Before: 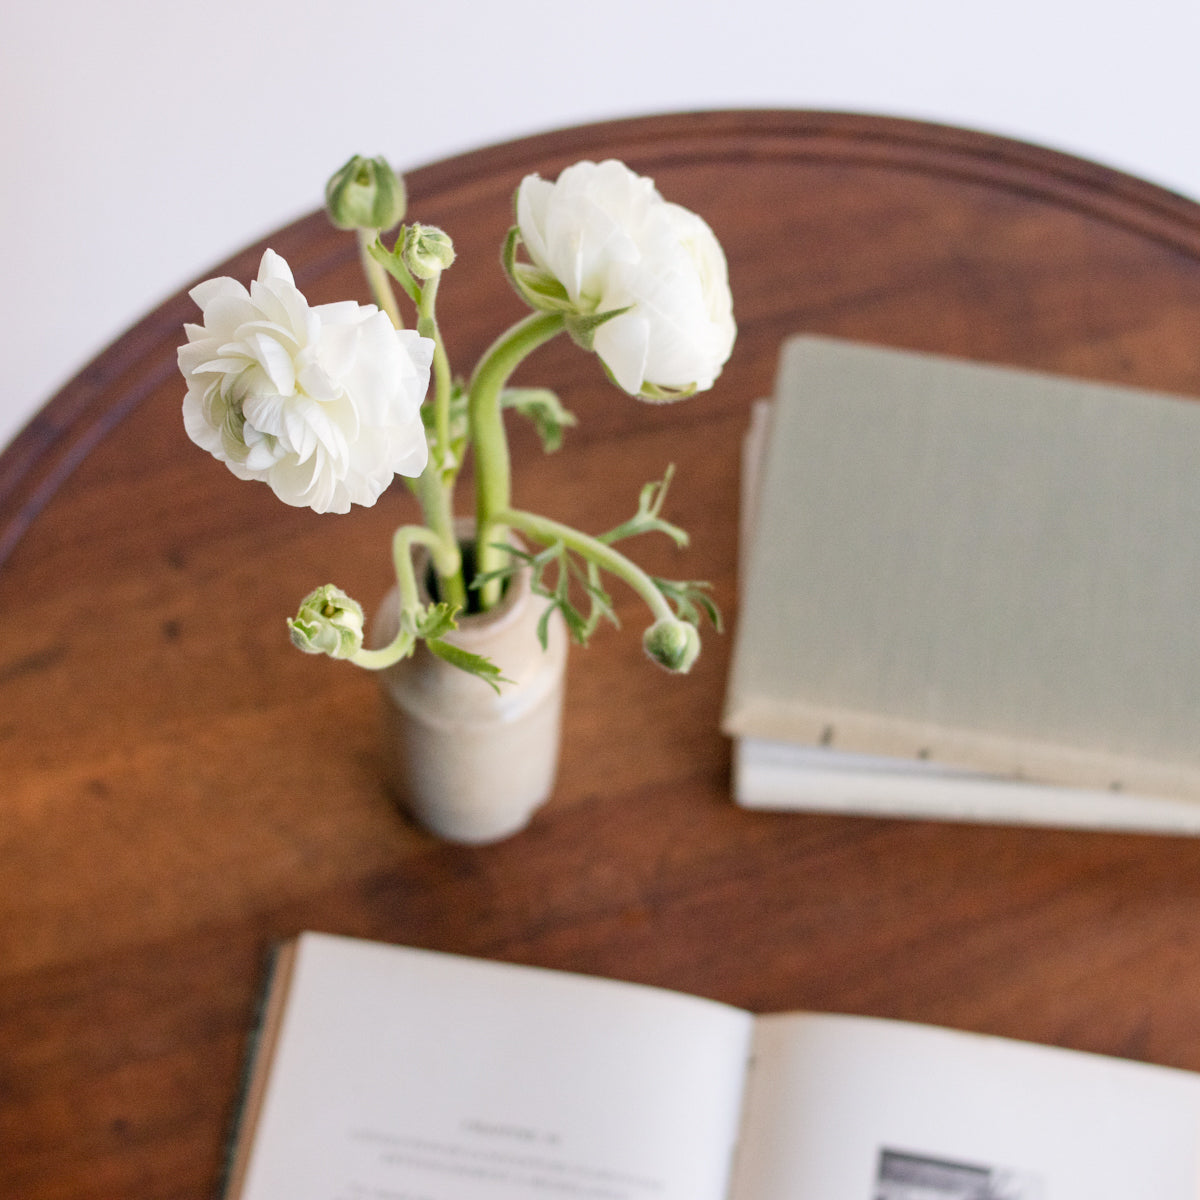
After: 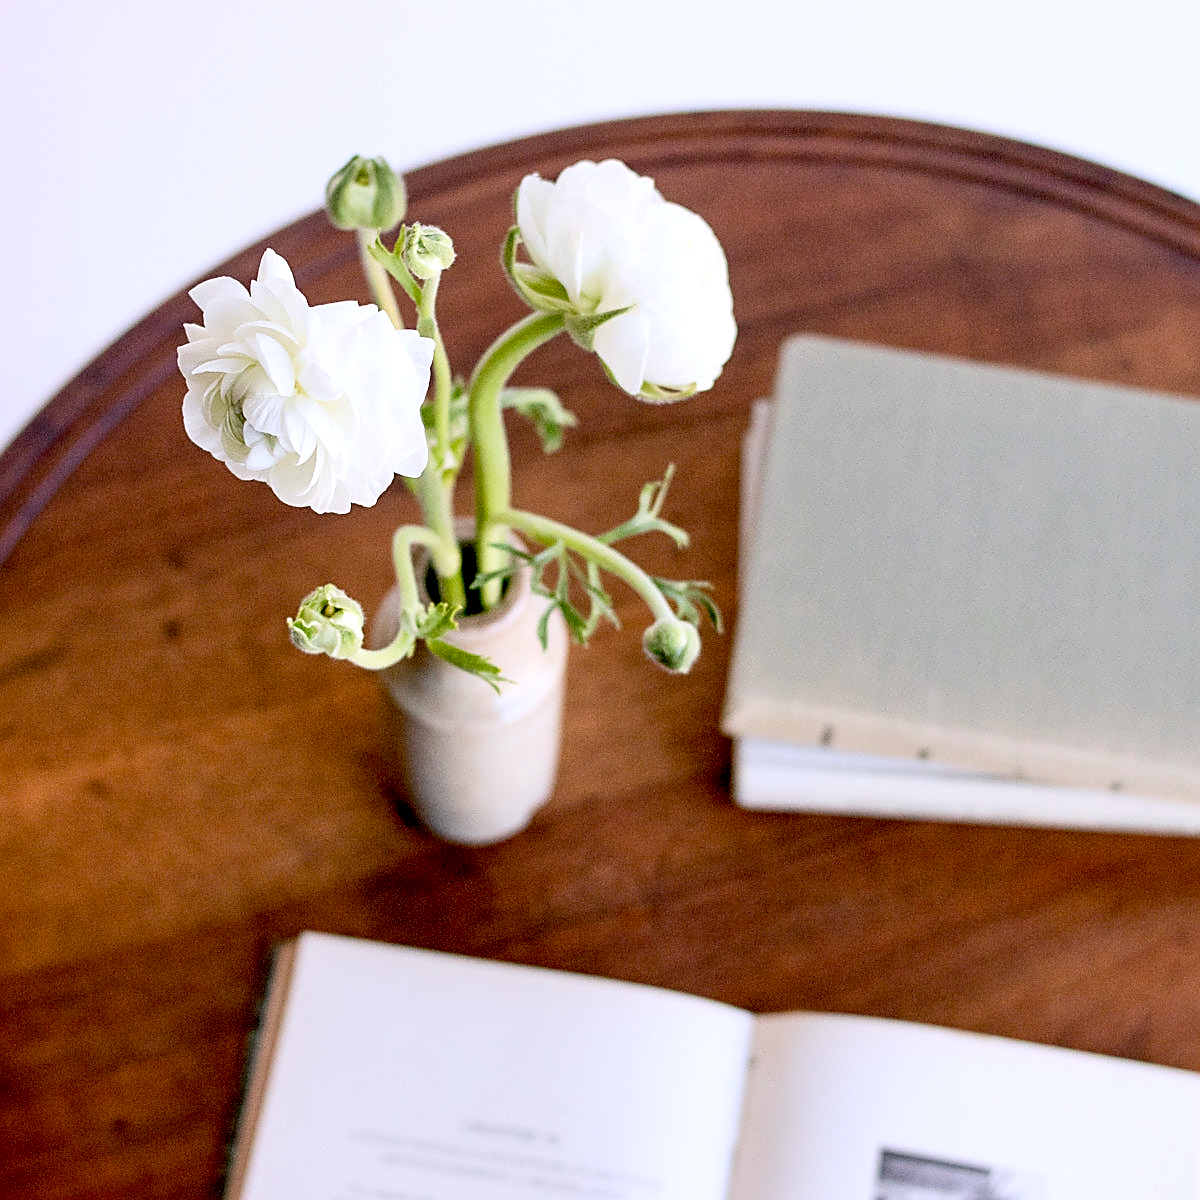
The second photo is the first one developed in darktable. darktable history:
contrast brightness saturation: contrast 0.15, brightness 0.05
sharpen: radius 1.4, amount 1.25, threshold 0.7
color calibration: illuminant as shot in camera, x 0.358, y 0.373, temperature 4628.91 K
exposure: black level correction 0.025, exposure 0.182 EV, compensate highlight preservation false
